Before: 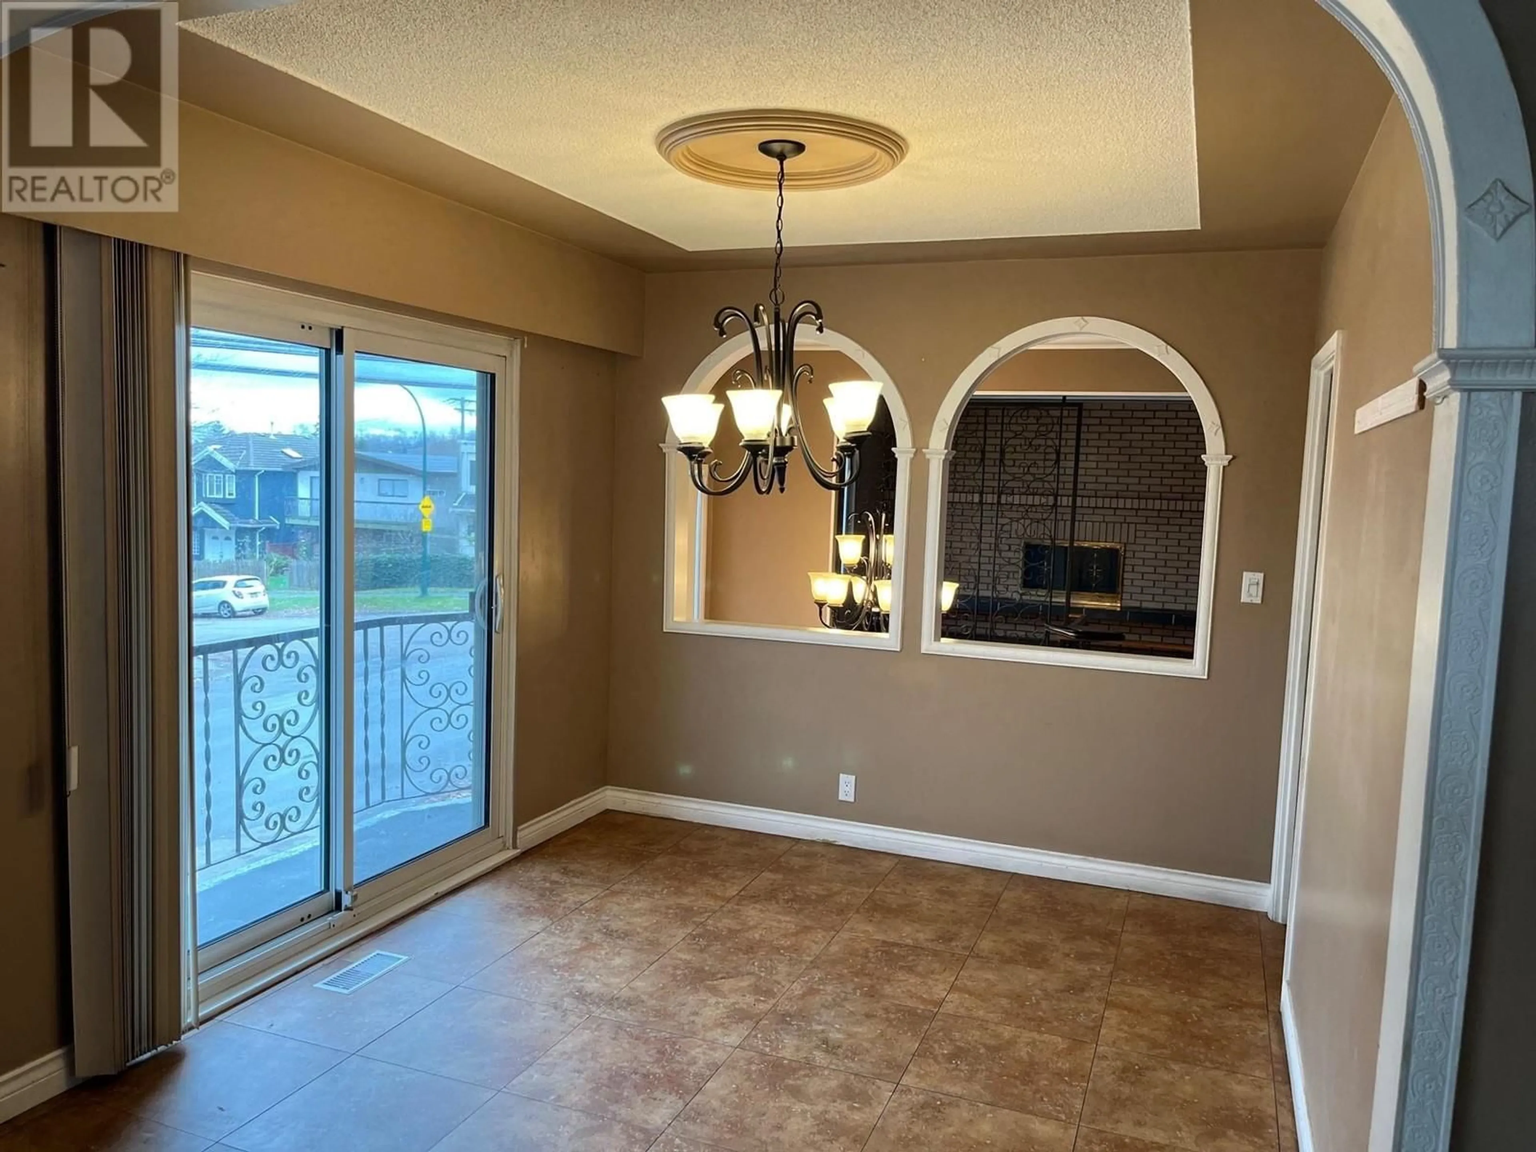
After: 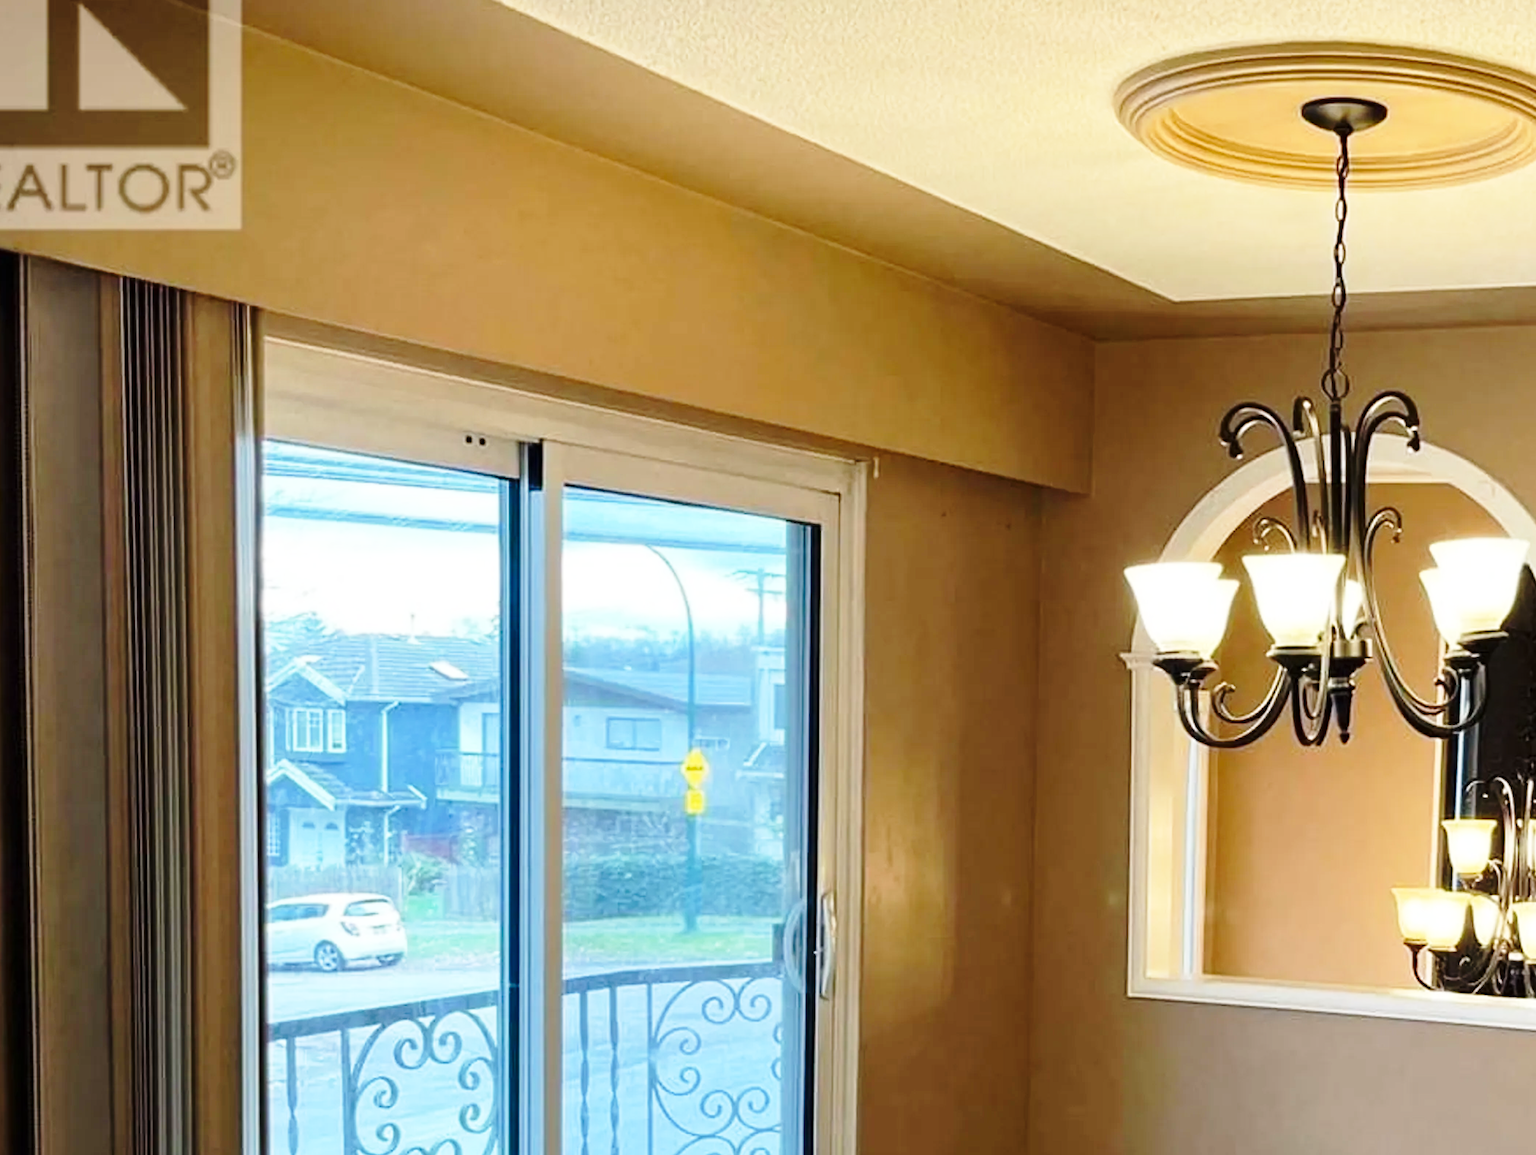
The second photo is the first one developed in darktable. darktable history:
crop and rotate: left 3.047%, top 7.509%, right 42.236%, bottom 37.598%
base curve: curves: ch0 [(0, 0) (0.028, 0.03) (0.121, 0.232) (0.46, 0.748) (0.859, 0.968) (1, 1)], preserve colors none
